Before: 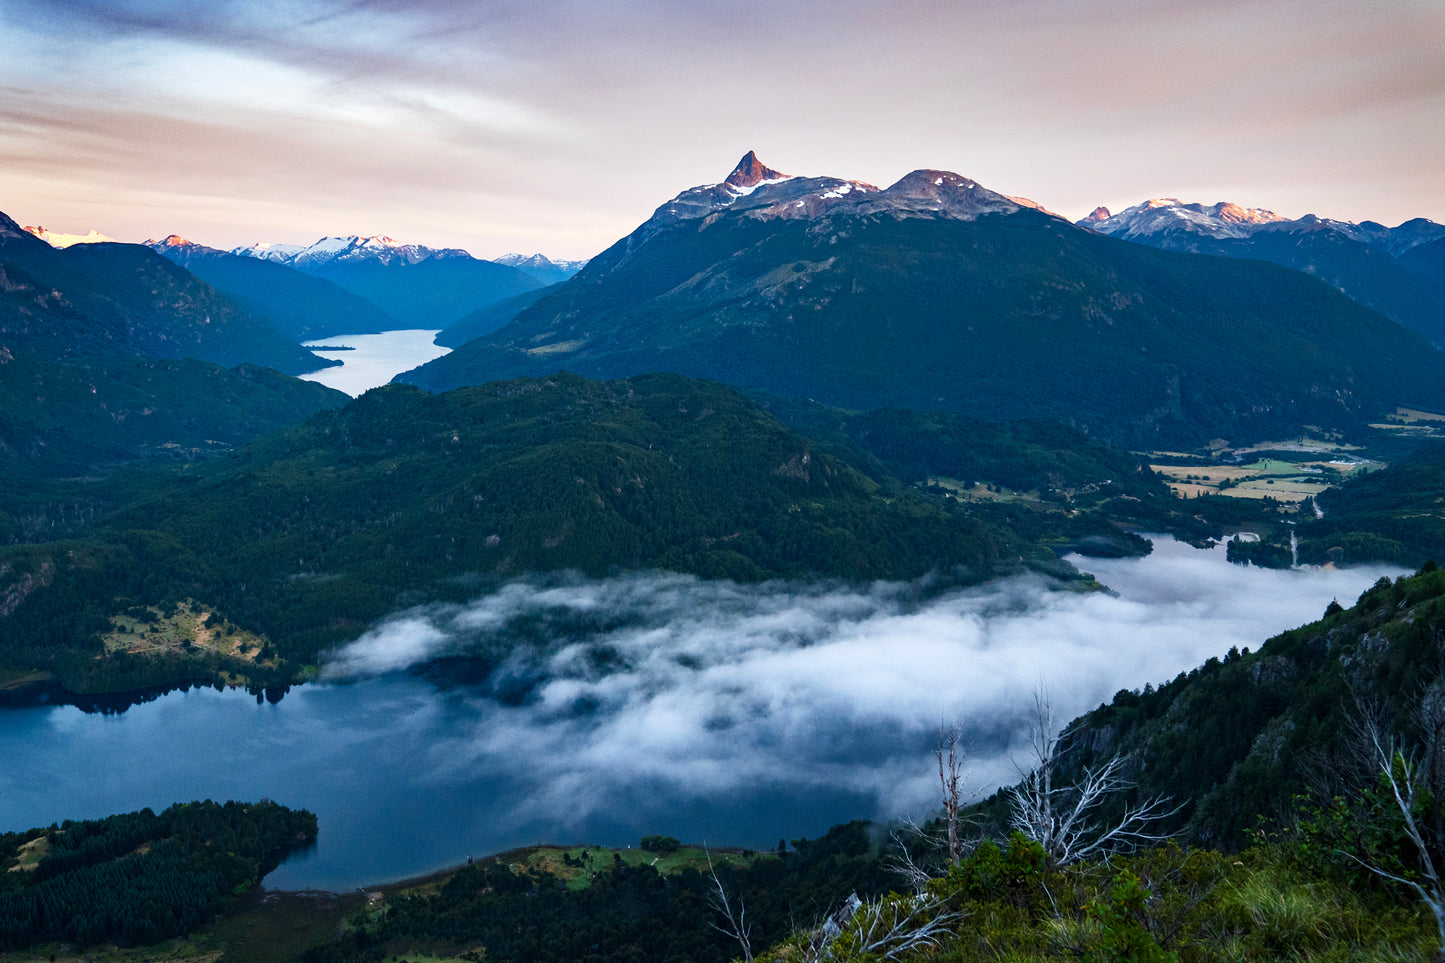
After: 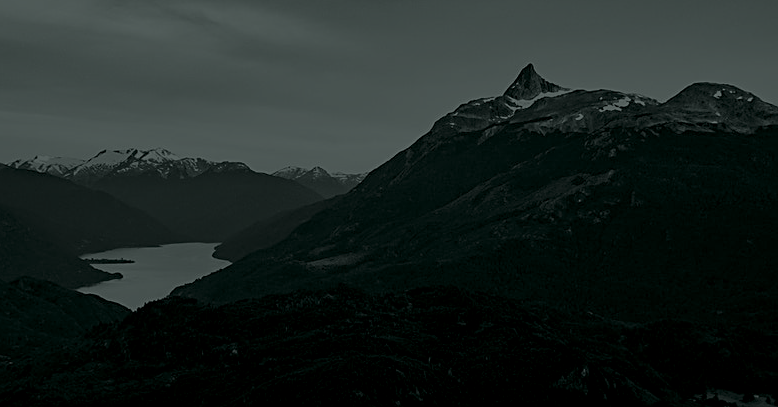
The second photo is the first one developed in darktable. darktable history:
crop: left 15.306%, top 9.065%, right 30.789%, bottom 48.638%
sharpen: on, module defaults
colorize: hue 90°, saturation 19%, lightness 1.59%, version 1
